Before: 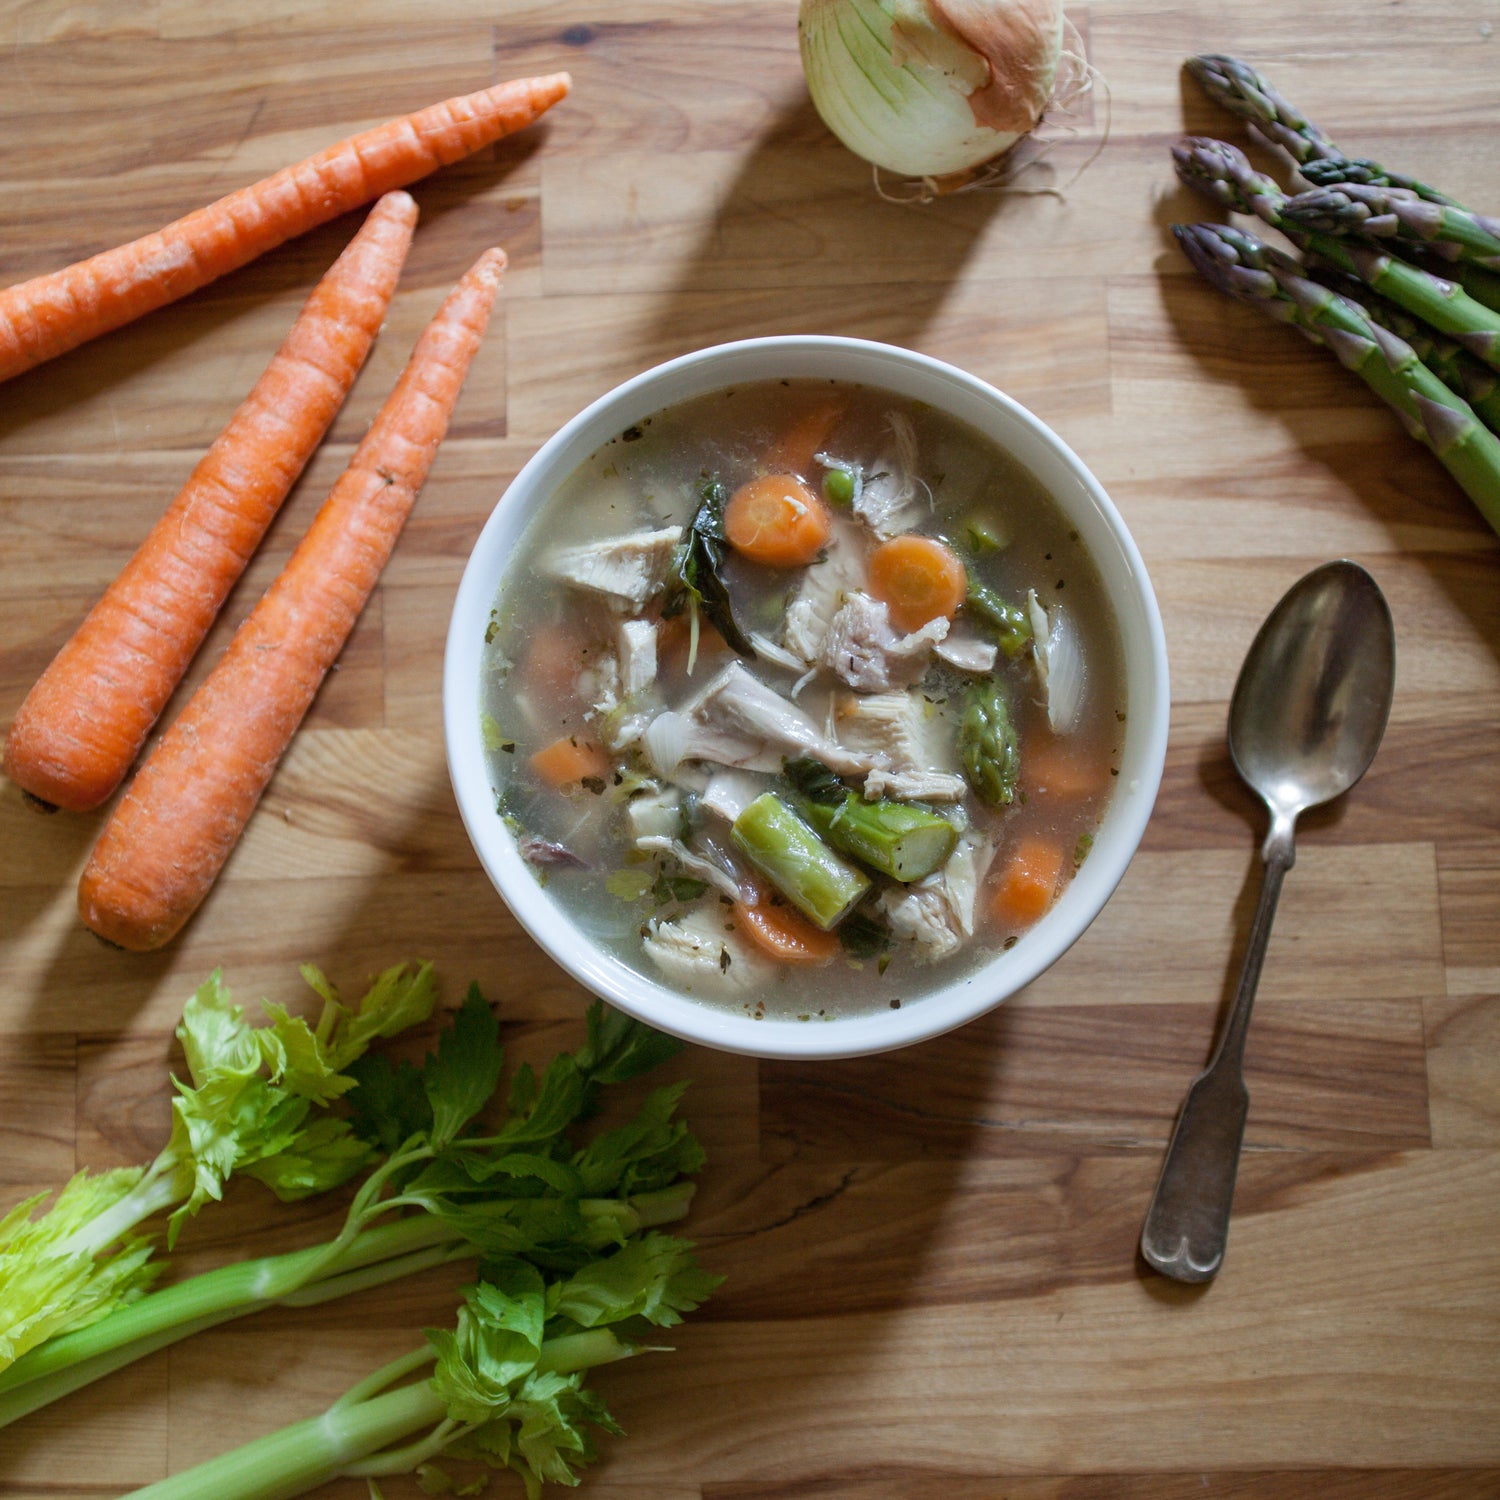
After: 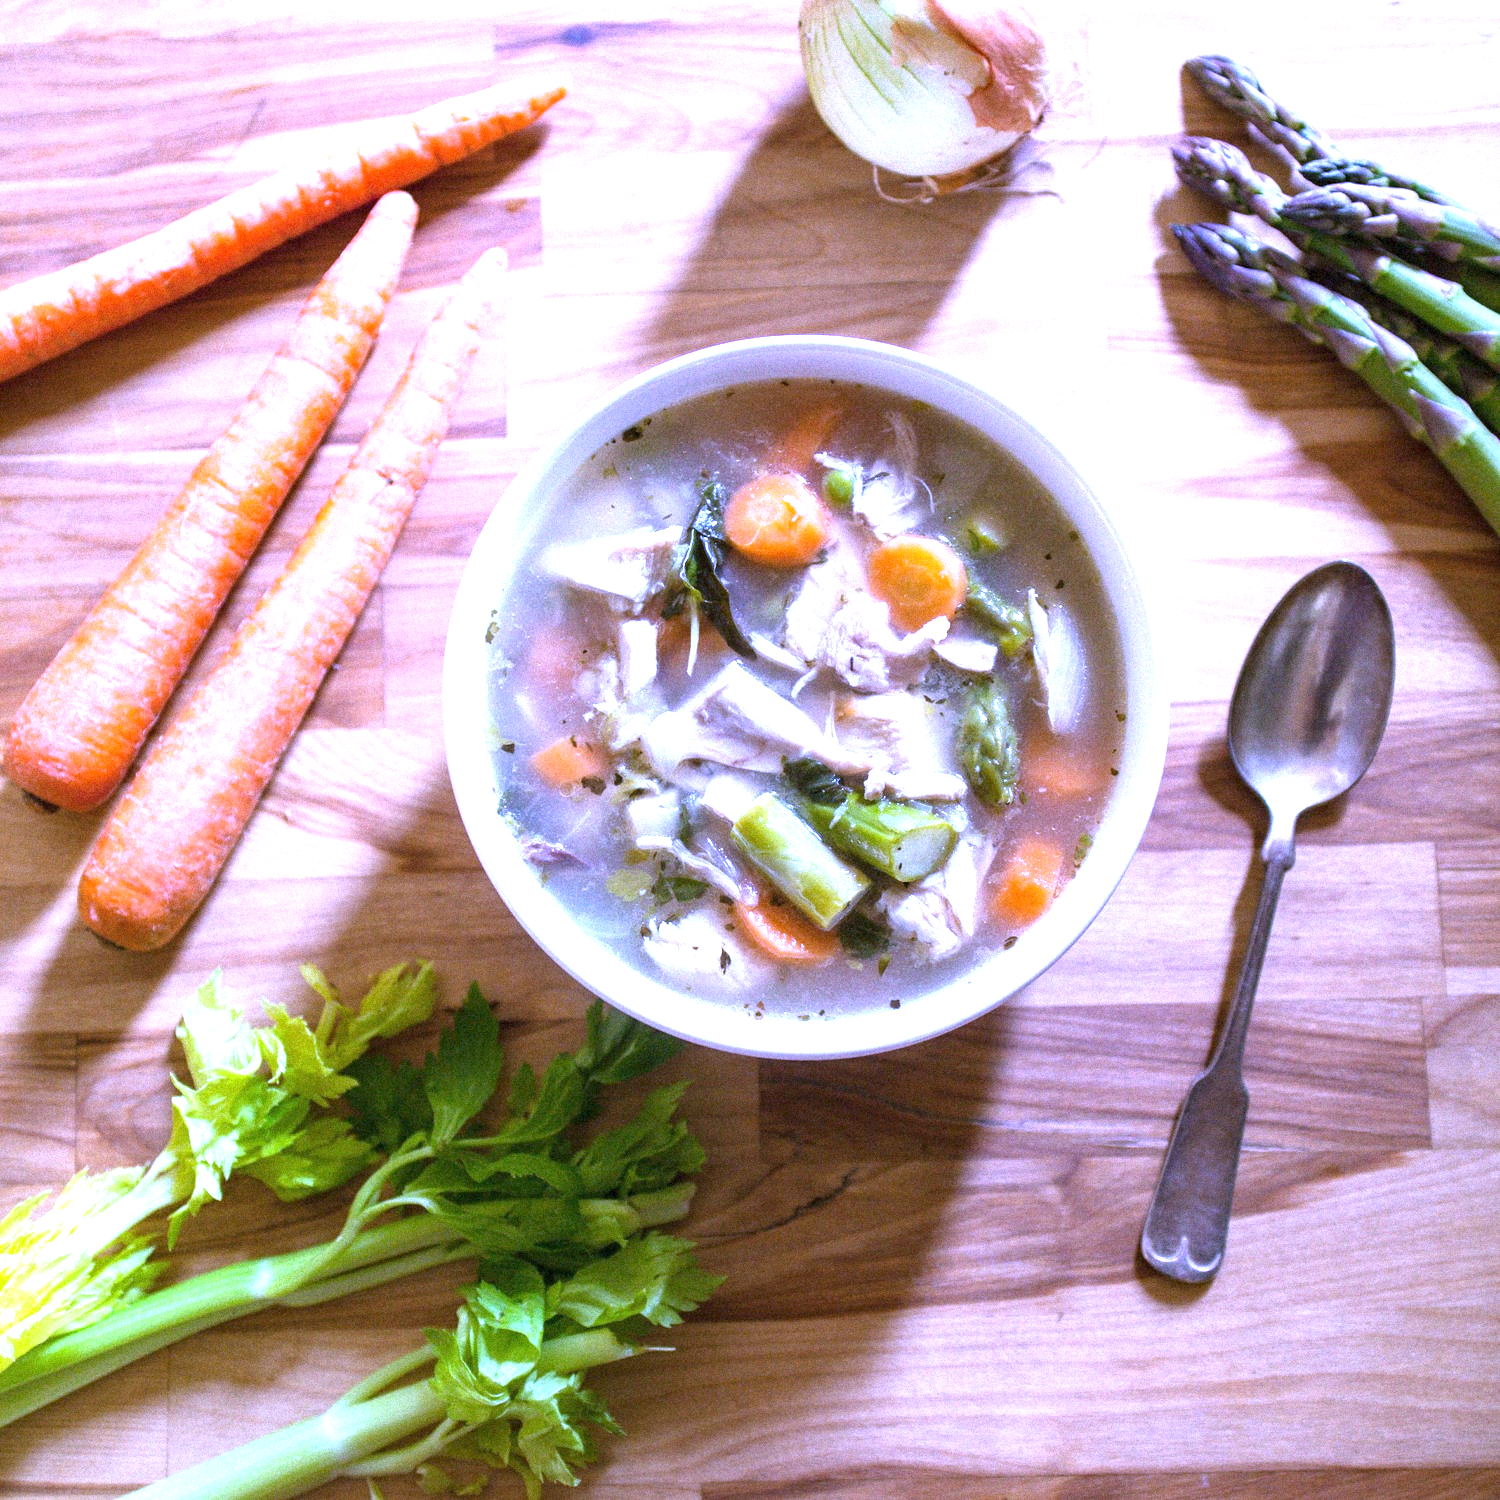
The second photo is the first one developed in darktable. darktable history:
white balance: red 0.98, blue 1.61
grain: mid-tones bias 0%
exposure: black level correction 0, exposure 1.5 EV, compensate exposure bias true, compensate highlight preservation false
